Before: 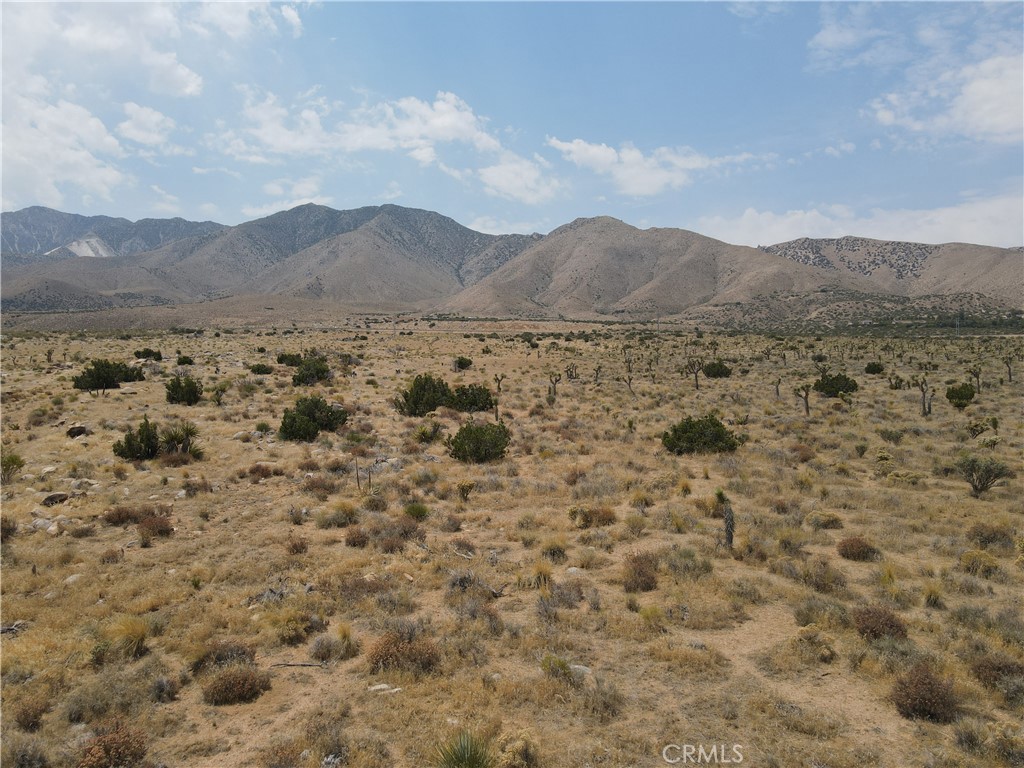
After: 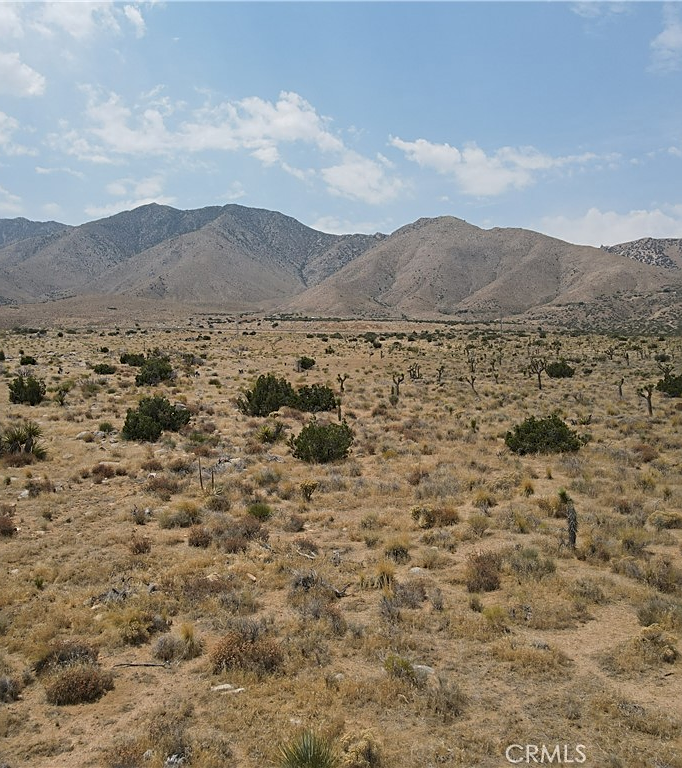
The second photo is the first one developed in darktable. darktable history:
sharpen: on, module defaults
crop: left 15.419%, right 17.914%
